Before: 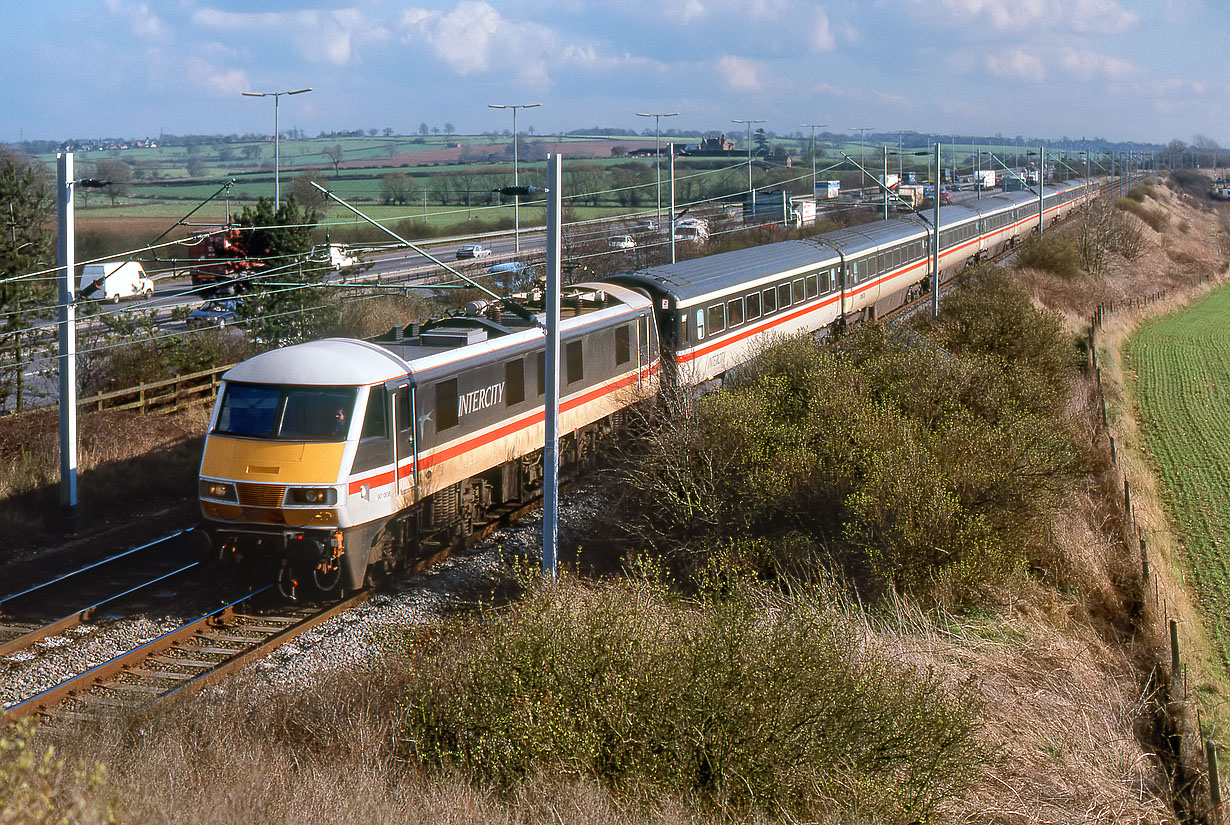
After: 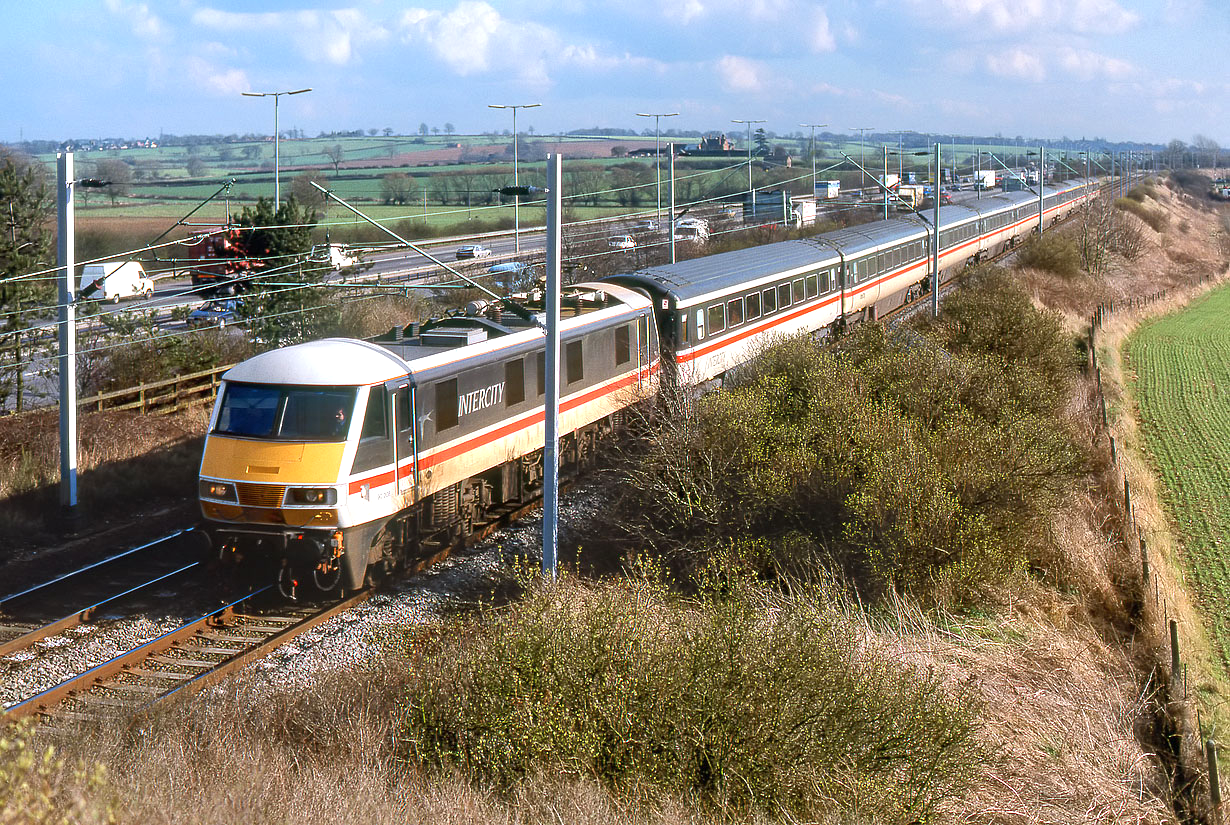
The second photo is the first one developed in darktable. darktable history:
exposure: exposure 0.498 EV, compensate exposure bias true, compensate highlight preservation false
